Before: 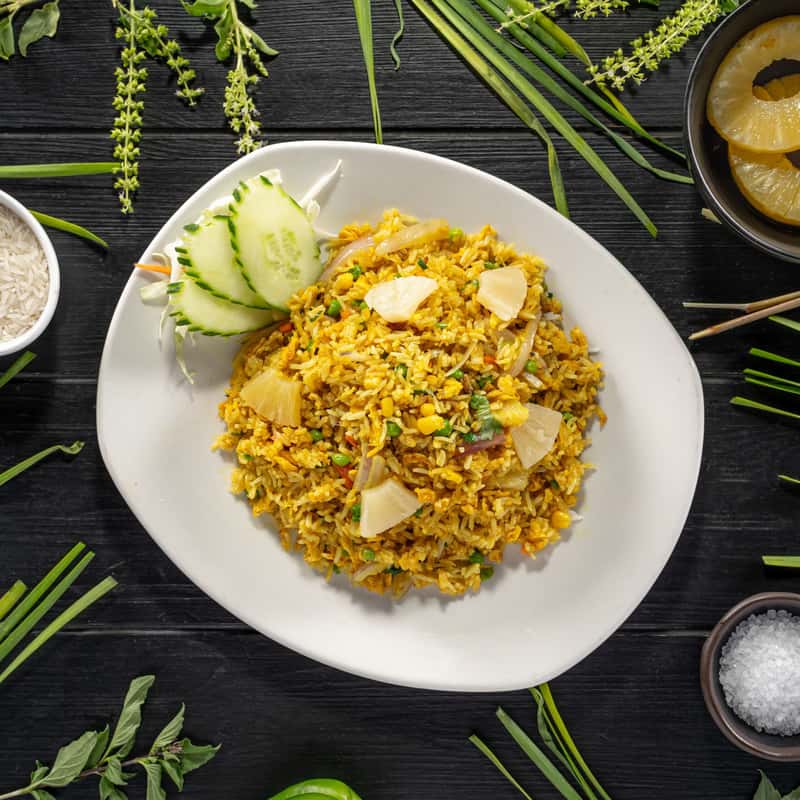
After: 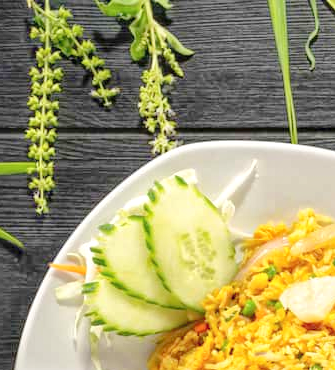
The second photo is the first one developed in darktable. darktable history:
crop and rotate: left 10.817%, top 0.062%, right 47.194%, bottom 53.626%
levels: levels [0, 0.43, 0.984]
global tonemap: drago (1, 100), detail 1
